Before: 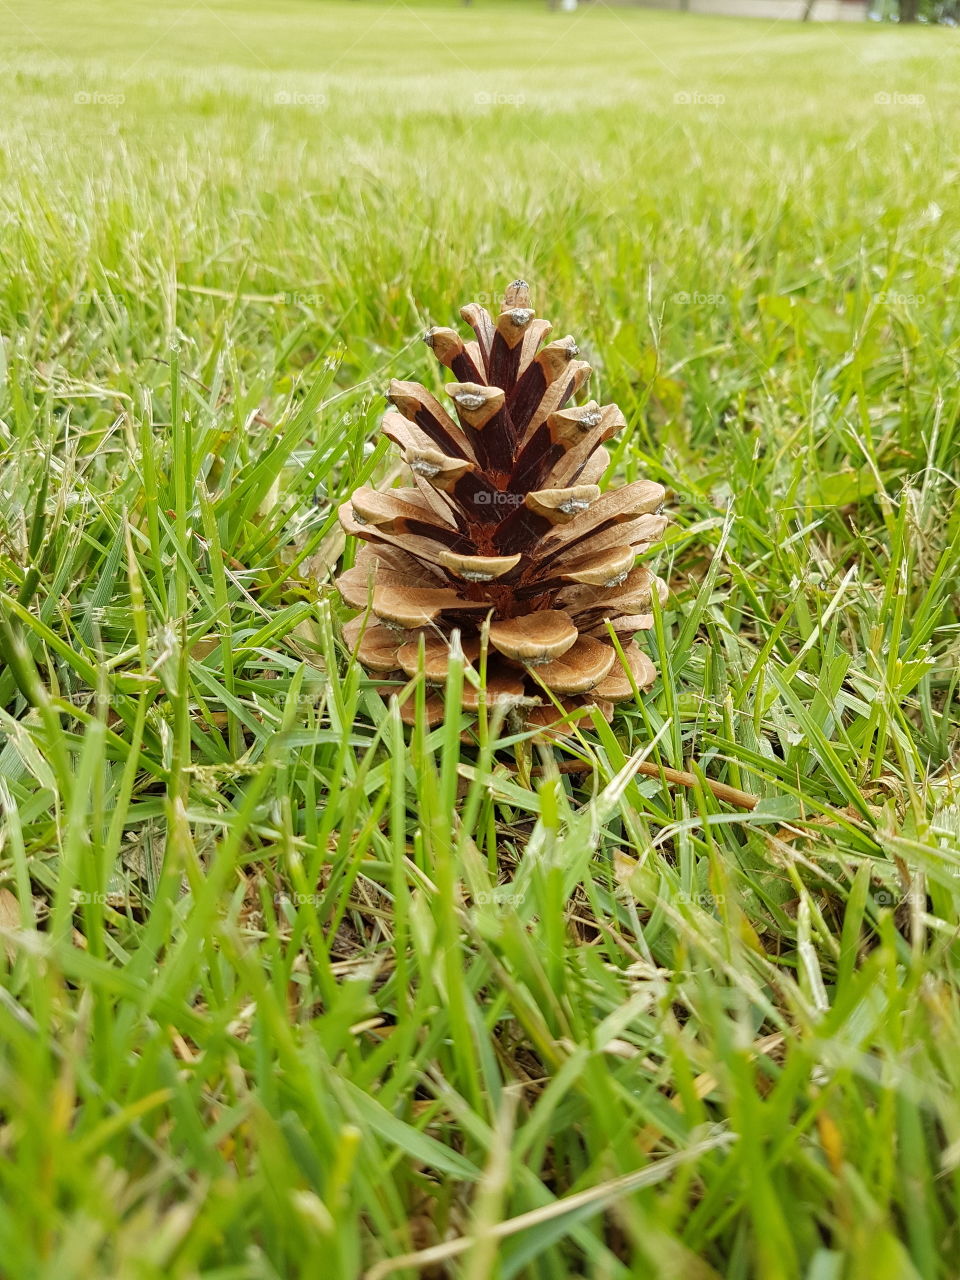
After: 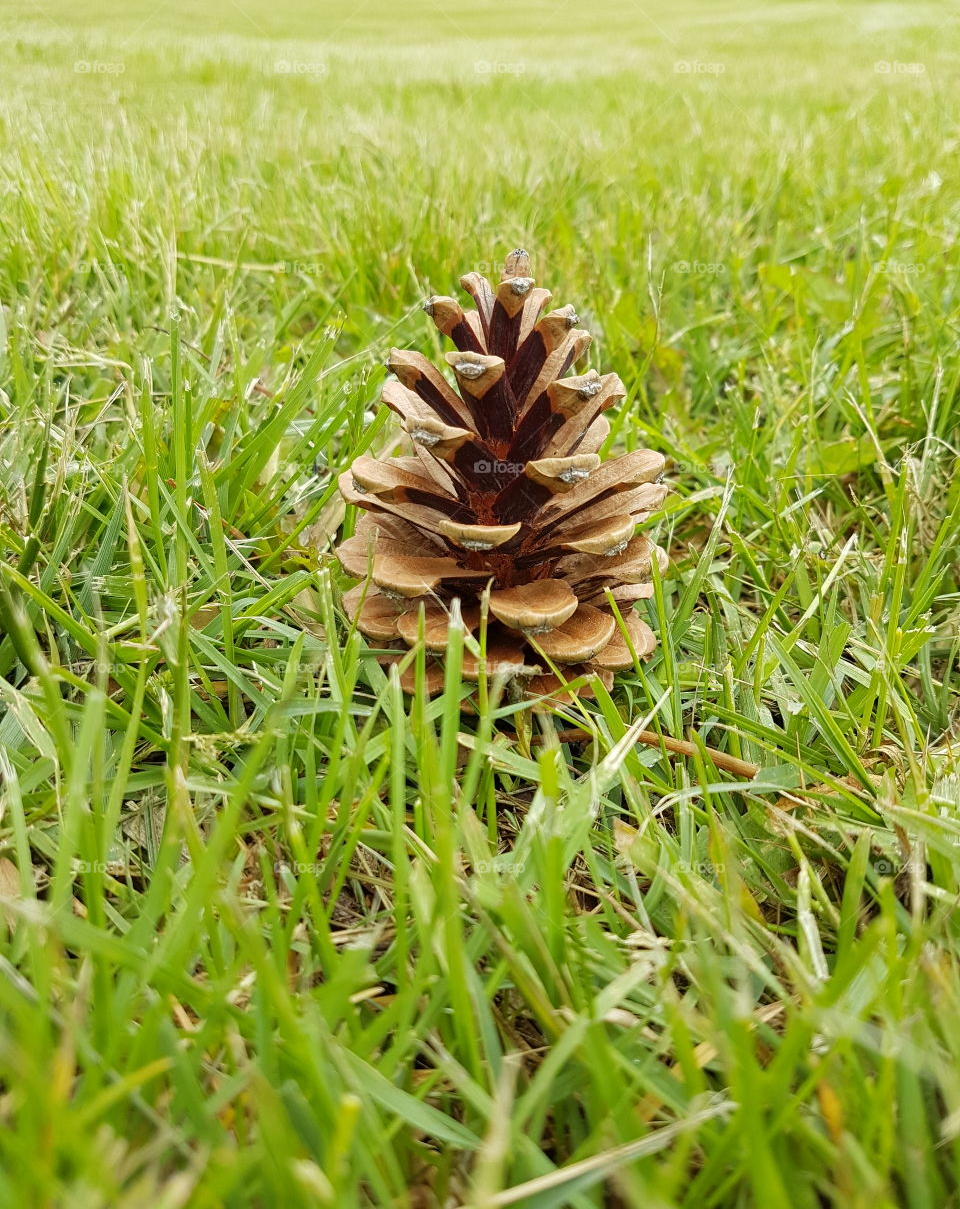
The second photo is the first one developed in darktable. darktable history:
crop and rotate: top 2.479%, bottom 3.018%
exposure: black level correction 0.001, compensate highlight preservation false
